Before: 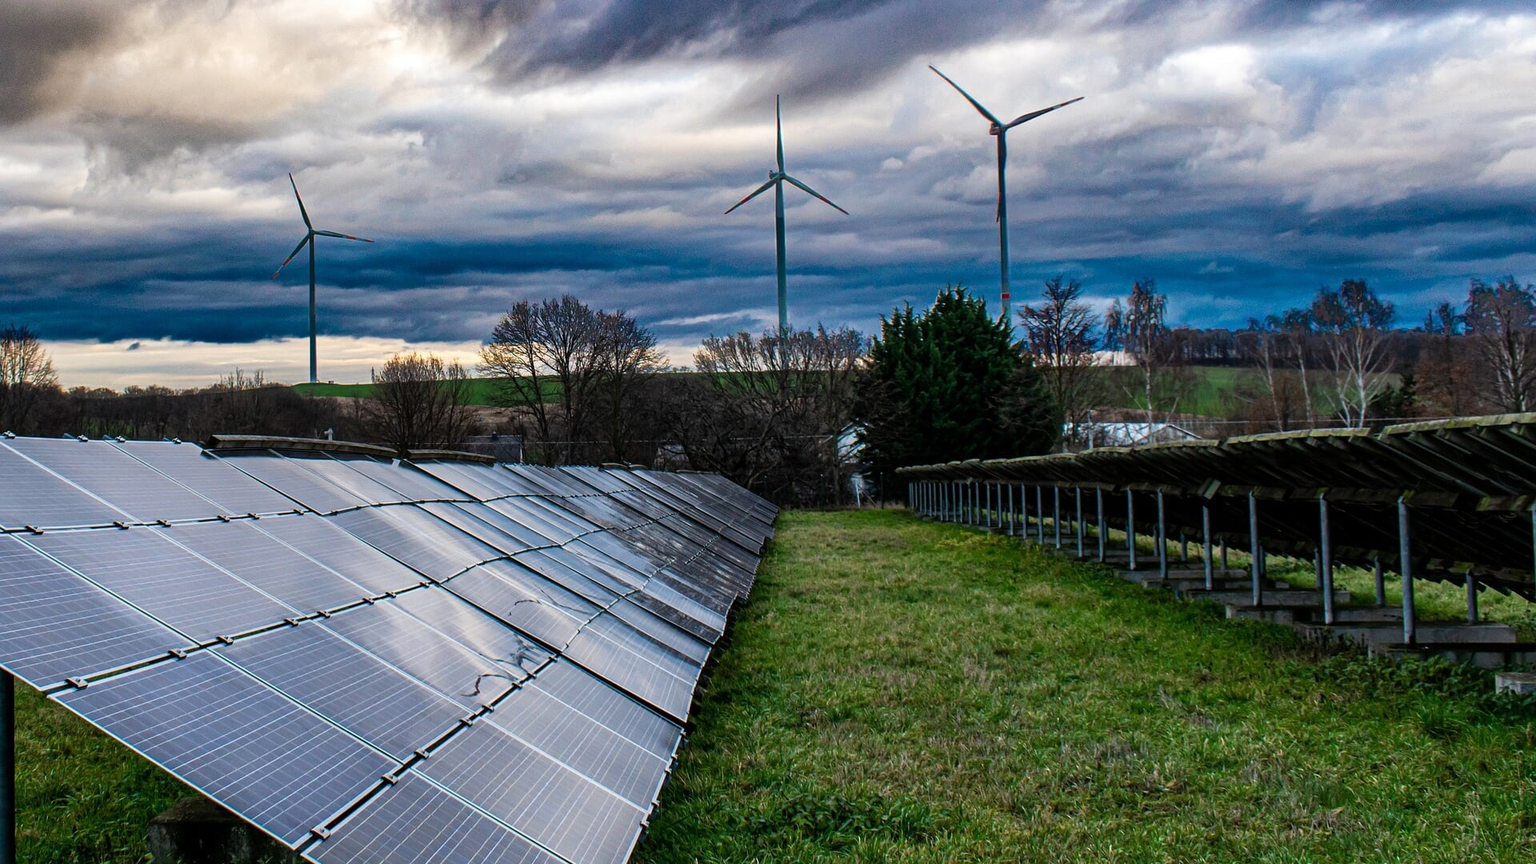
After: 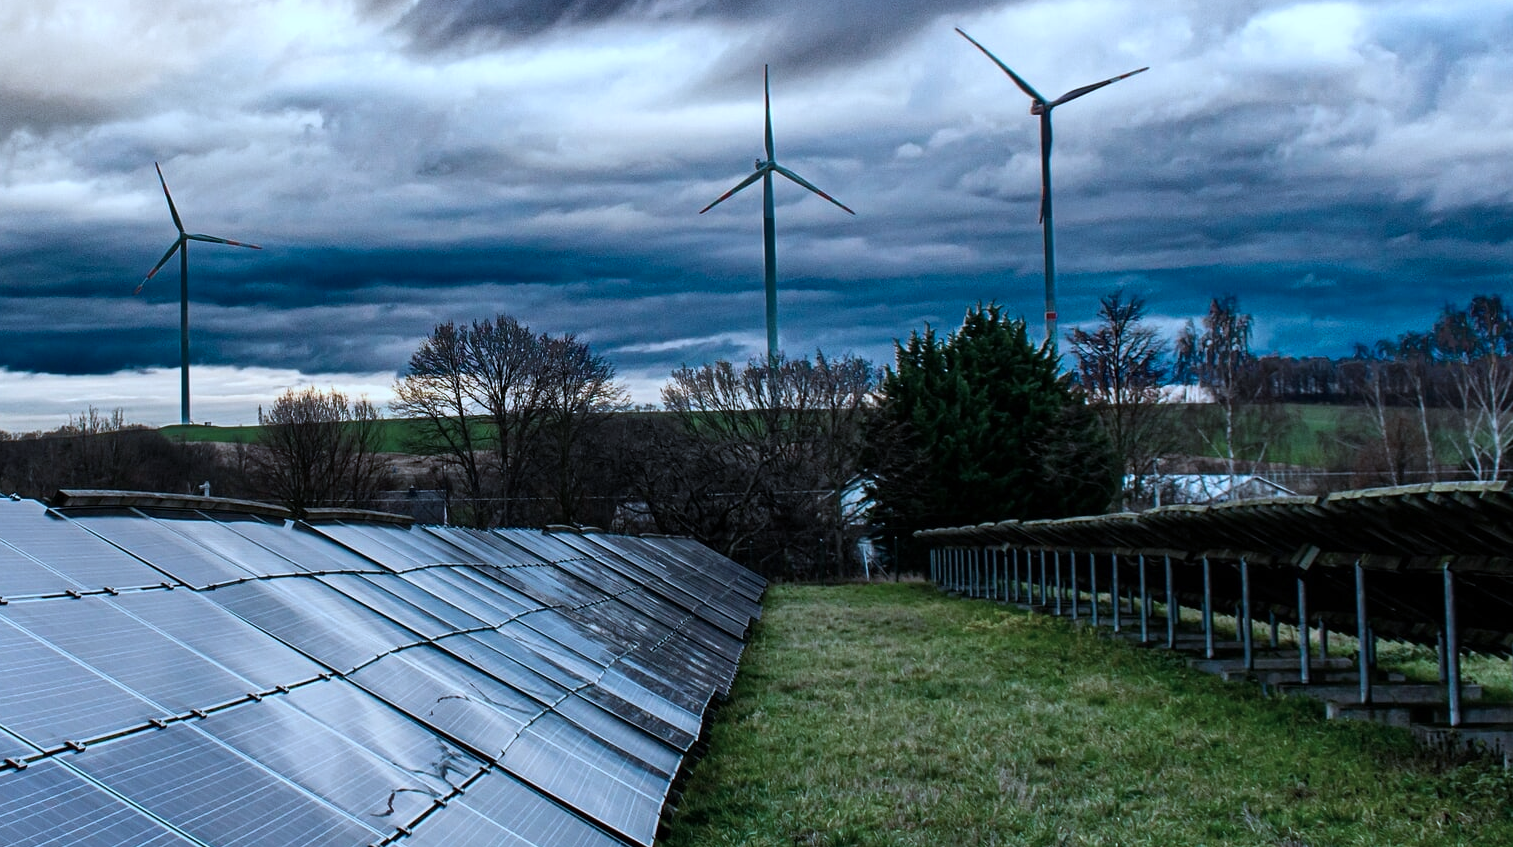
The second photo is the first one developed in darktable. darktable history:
color correction: highlights a* -3.76, highlights b* -10.69
color calibration: output R [0.972, 0.068, -0.094, 0], output G [-0.178, 1.216, -0.086, 0], output B [0.095, -0.136, 0.98, 0], illuminant as shot in camera, x 0.37, y 0.382, temperature 4314 K
contrast brightness saturation: contrast 0.101, saturation -0.35
crop and rotate: left 10.773%, top 5.018%, right 10.376%, bottom 16.525%
